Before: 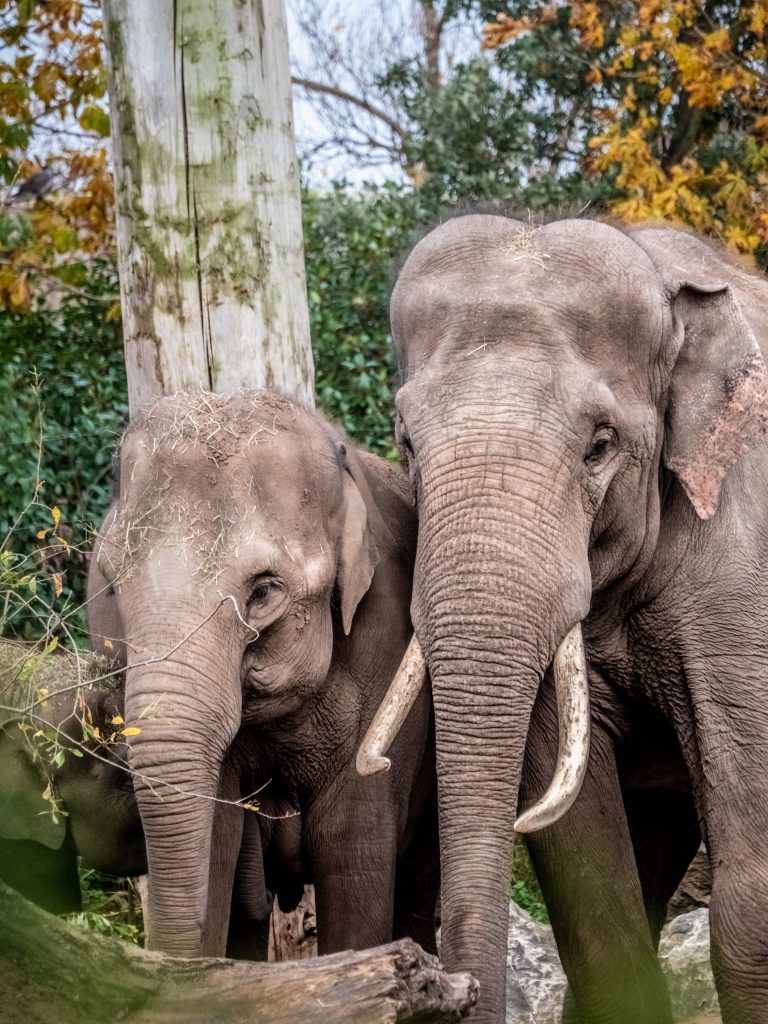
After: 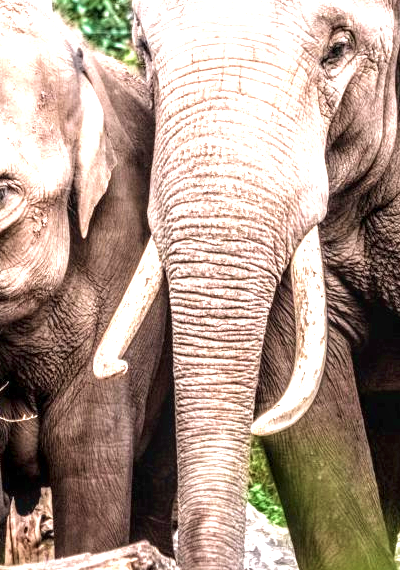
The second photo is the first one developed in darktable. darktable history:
crop: left 34.333%, top 38.819%, right 13.562%, bottom 5.482%
local contrast: detail 130%
exposure: black level correction 0, exposure 1.703 EV, compensate exposure bias true, compensate highlight preservation false
velvia: on, module defaults
